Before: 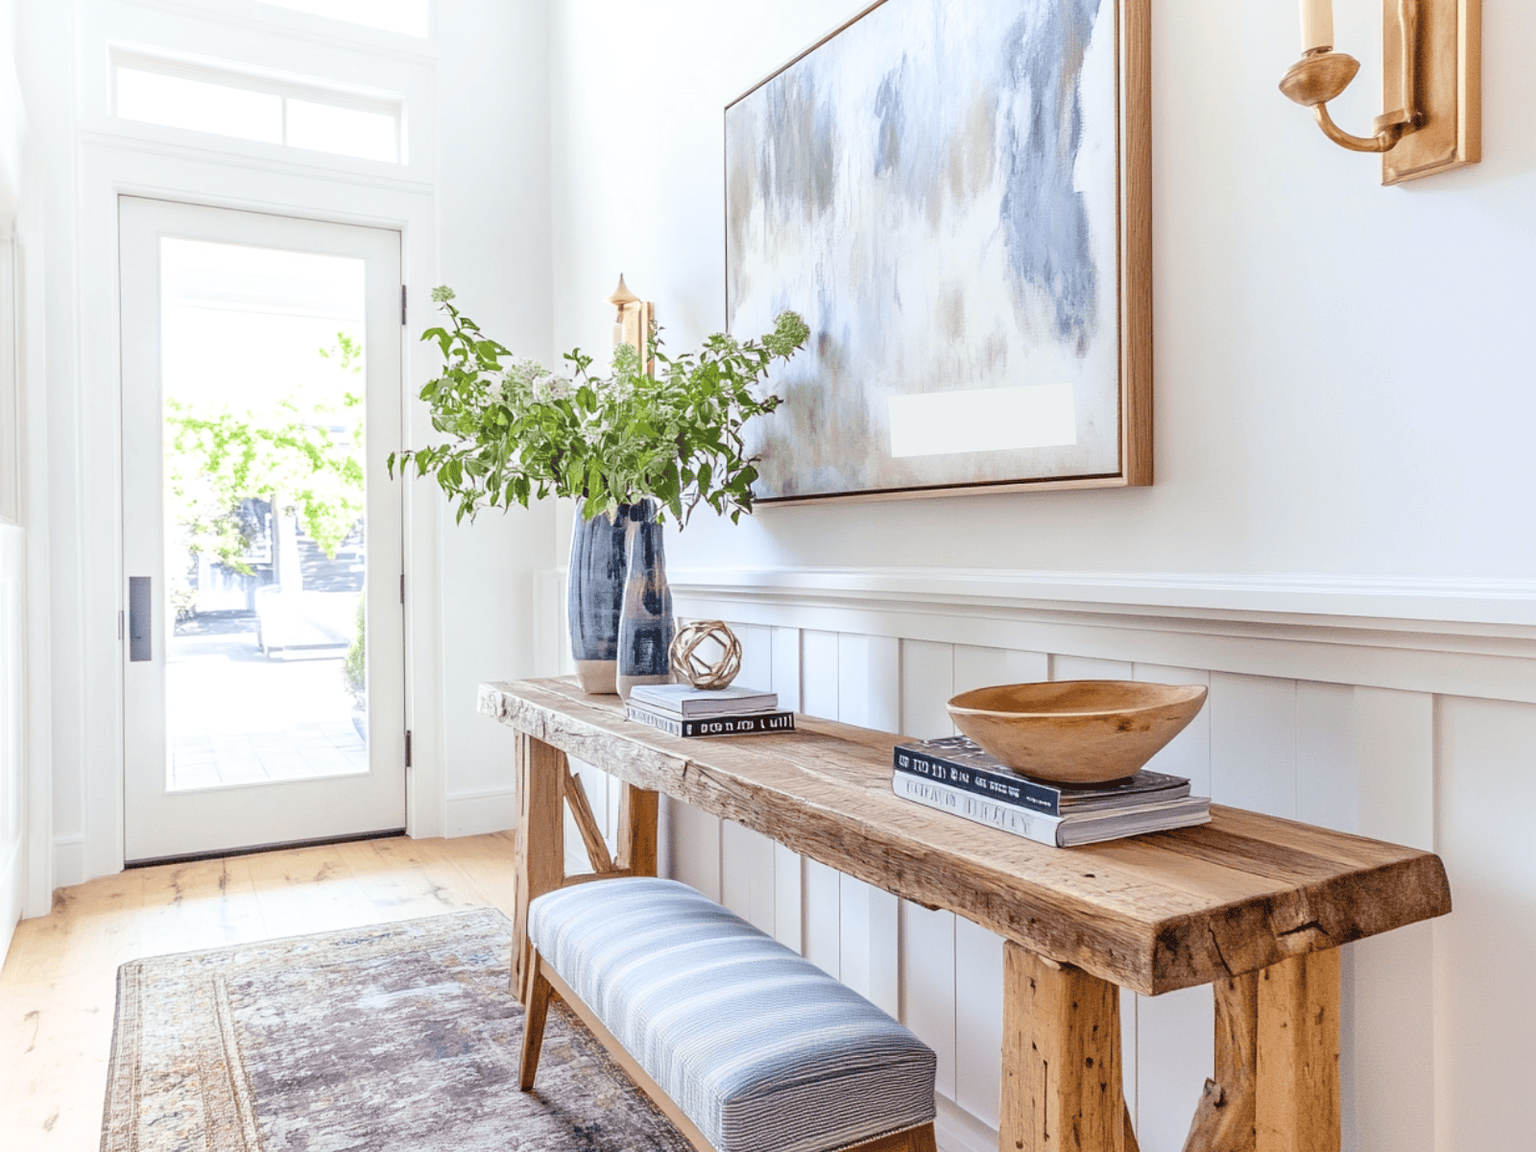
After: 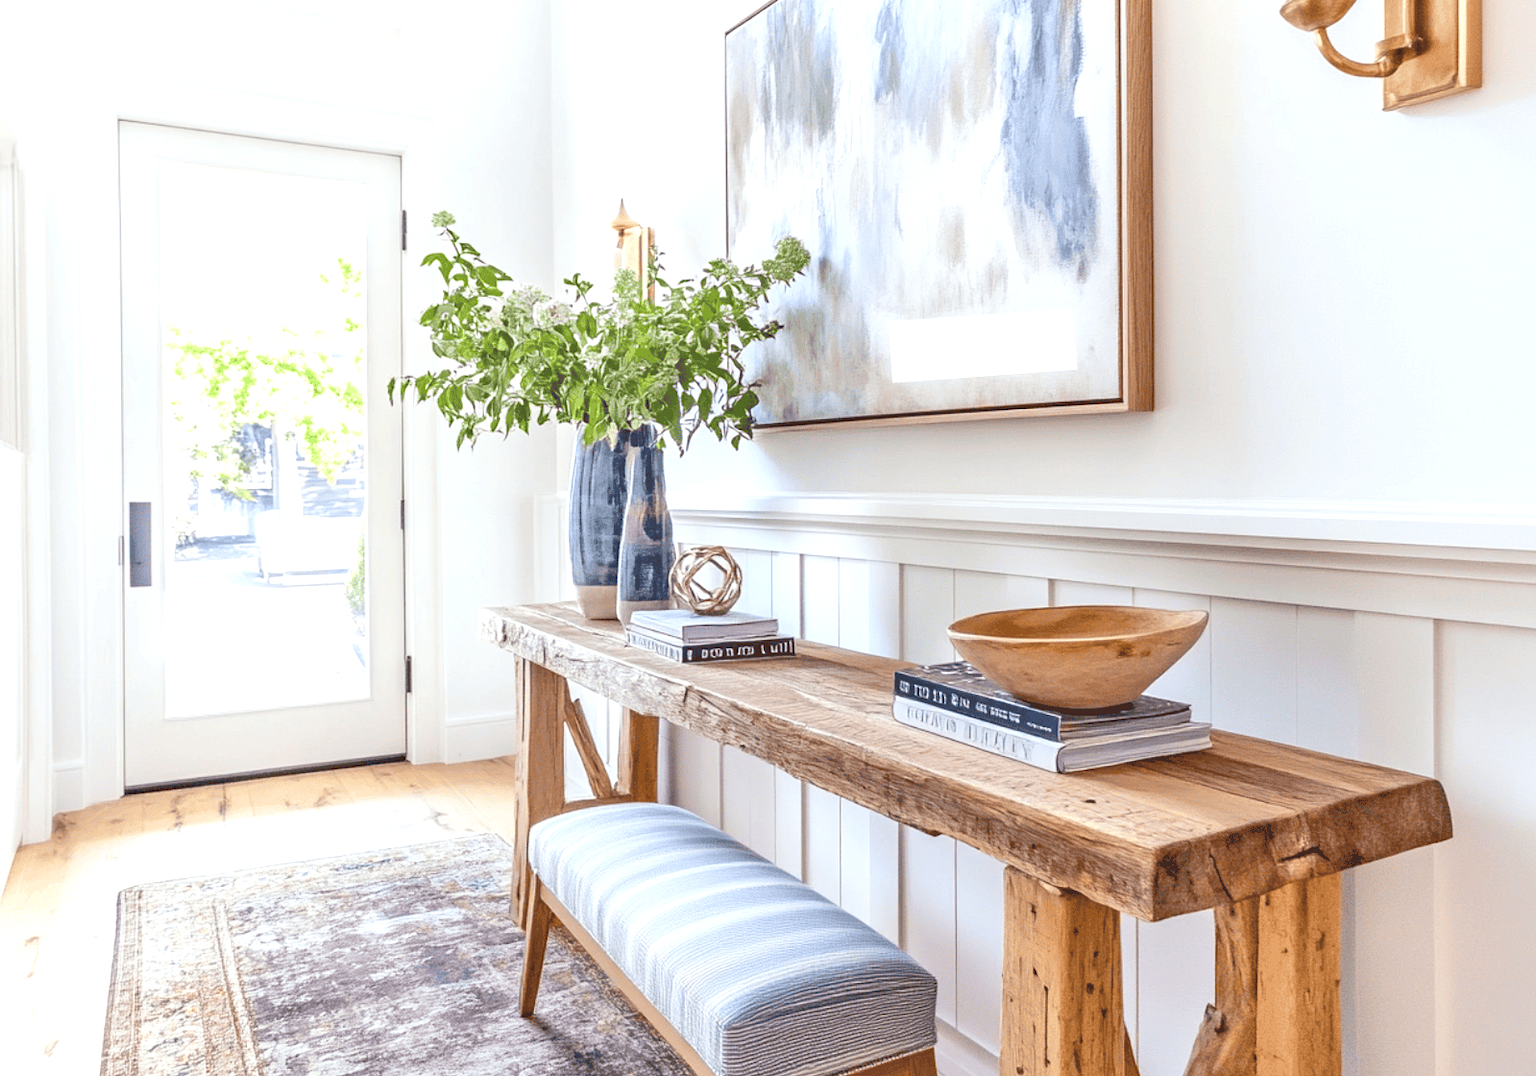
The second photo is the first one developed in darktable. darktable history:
crop and rotate: top 6.553%
exposure: exposure 0.298 EV, compensate highlight preservation false
tone equalizer: -7 EV 0.151 EV, -6 EV 0.624 EV, -5 EV 1.14 EV, -4 EV 1.37 EV, -3 EV 1.12 EV, -2 EV 0.6 EV, -1 EV 0.168 EV
base curve: curves: ch0 [(0, 0) (0.303, 0.277) (1, 1)], preserve colors none
